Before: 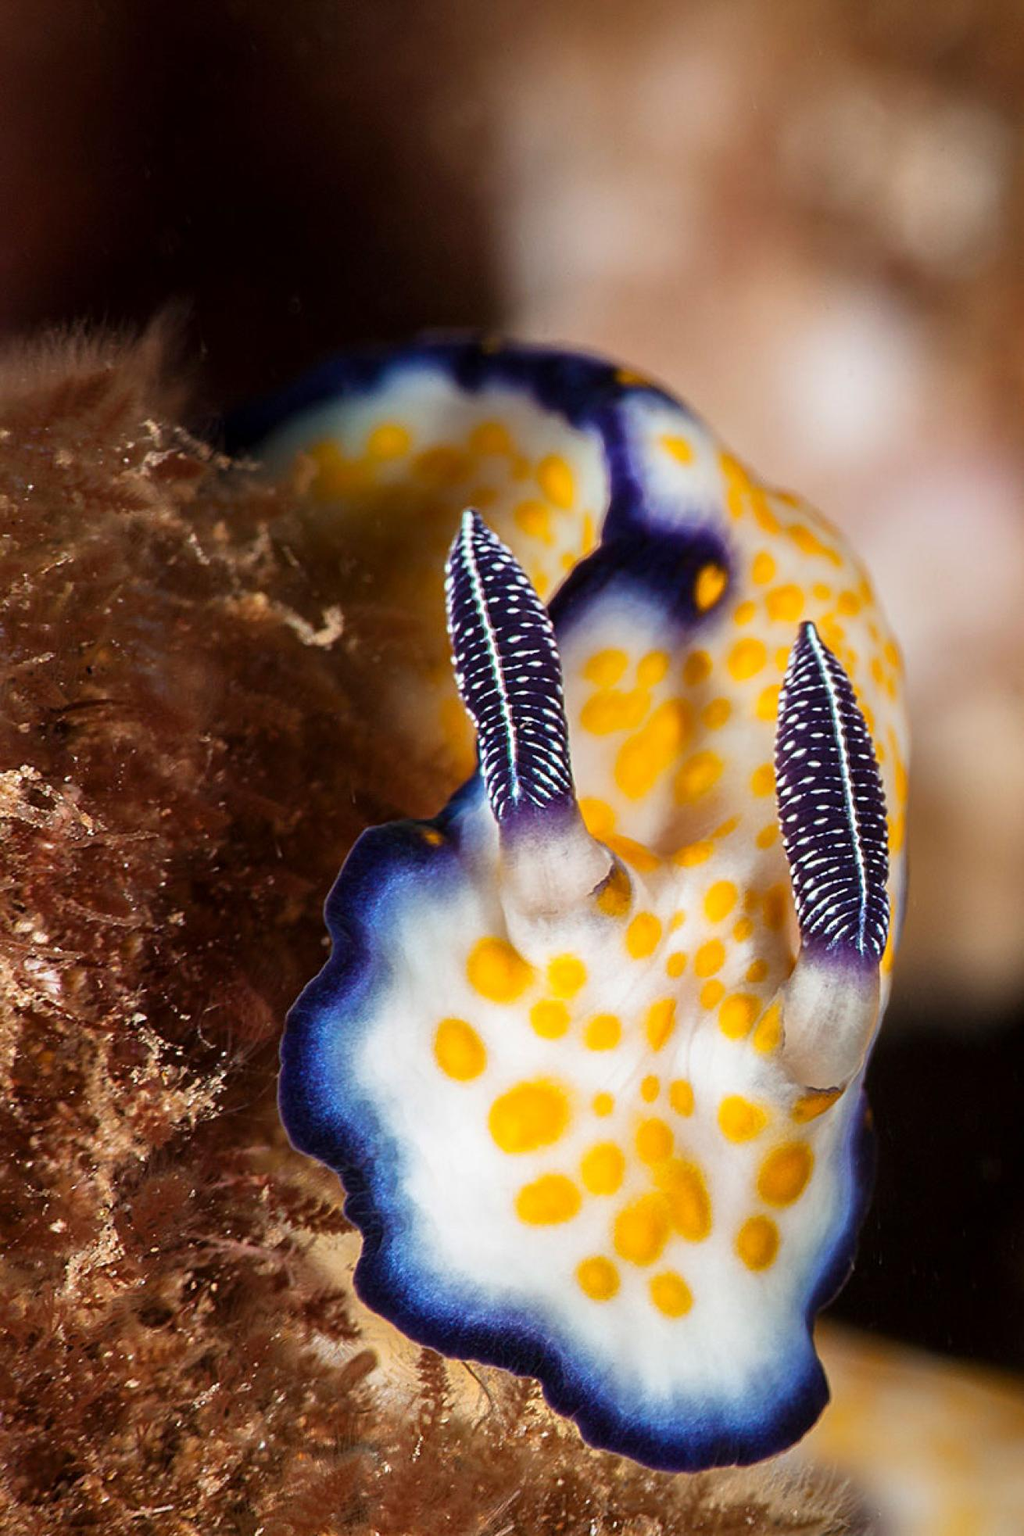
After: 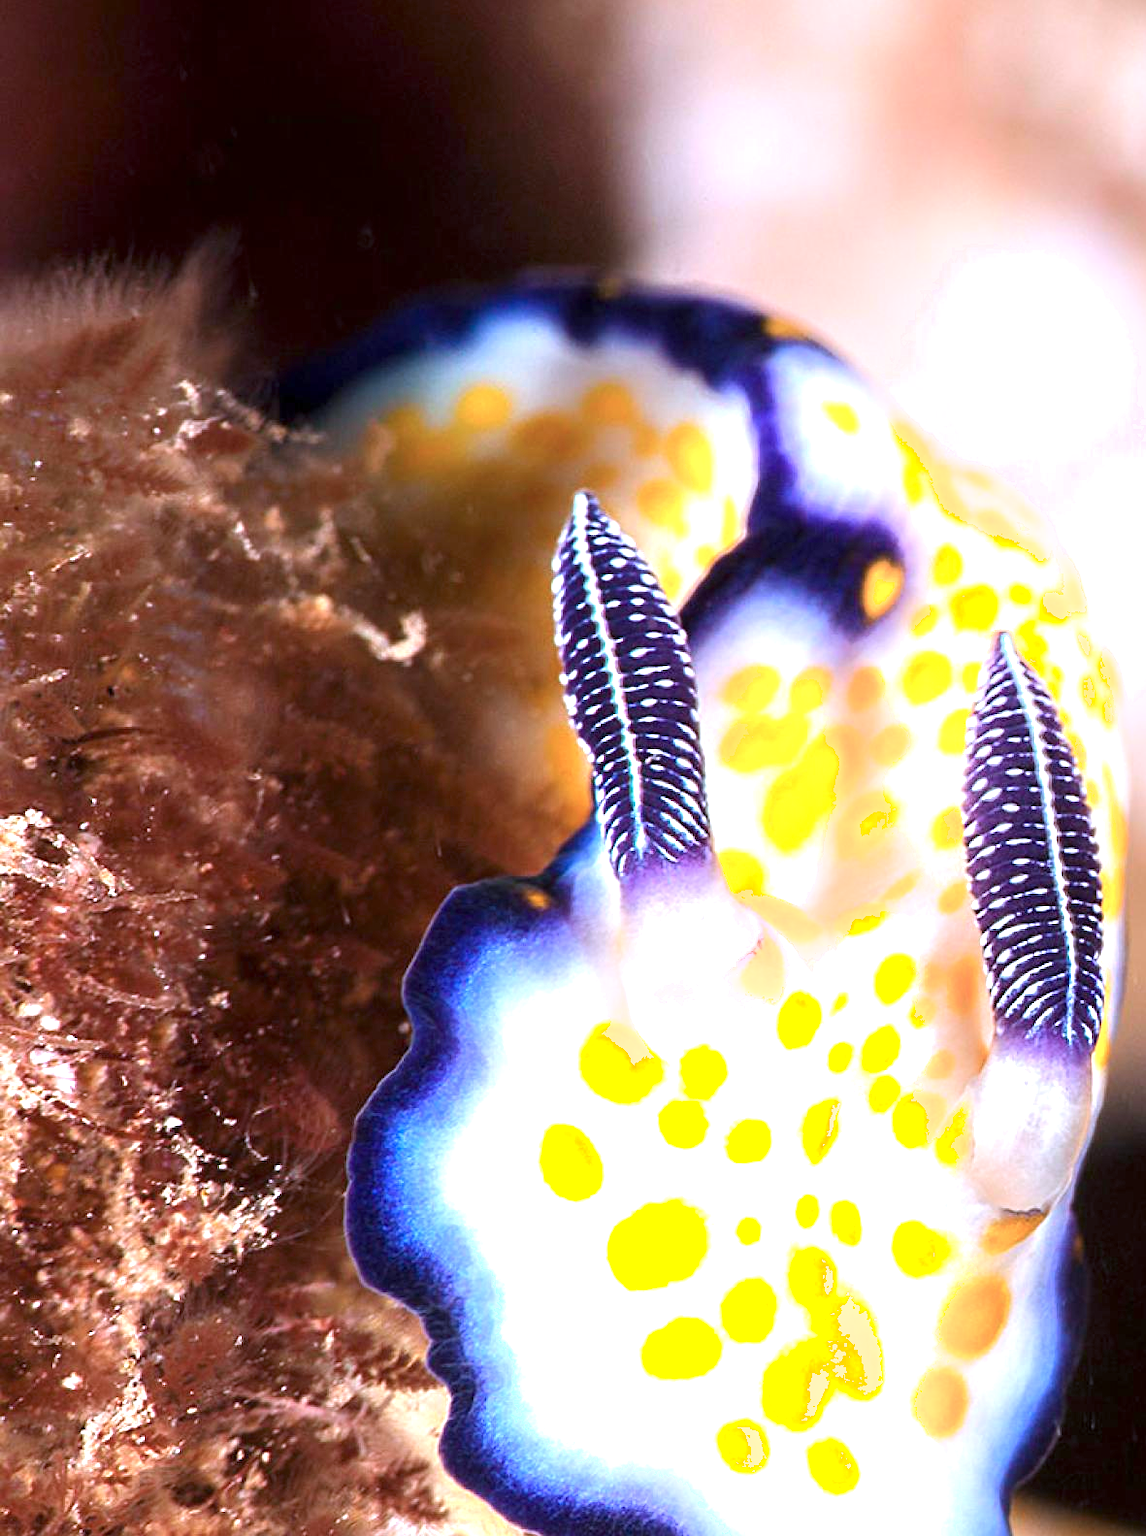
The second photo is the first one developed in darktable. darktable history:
shadows and highlights: shadows -24.88, highlights 51.01, soften with gaussian
exposure: exposure 1.219 EV, compensate highlight preservation false
crop: top 7.425%, right 9.737%, bottom 11.976%
color calibration: illuminant as shot in camera, x 0.379, y 0.396, temperature 4142.52 K
